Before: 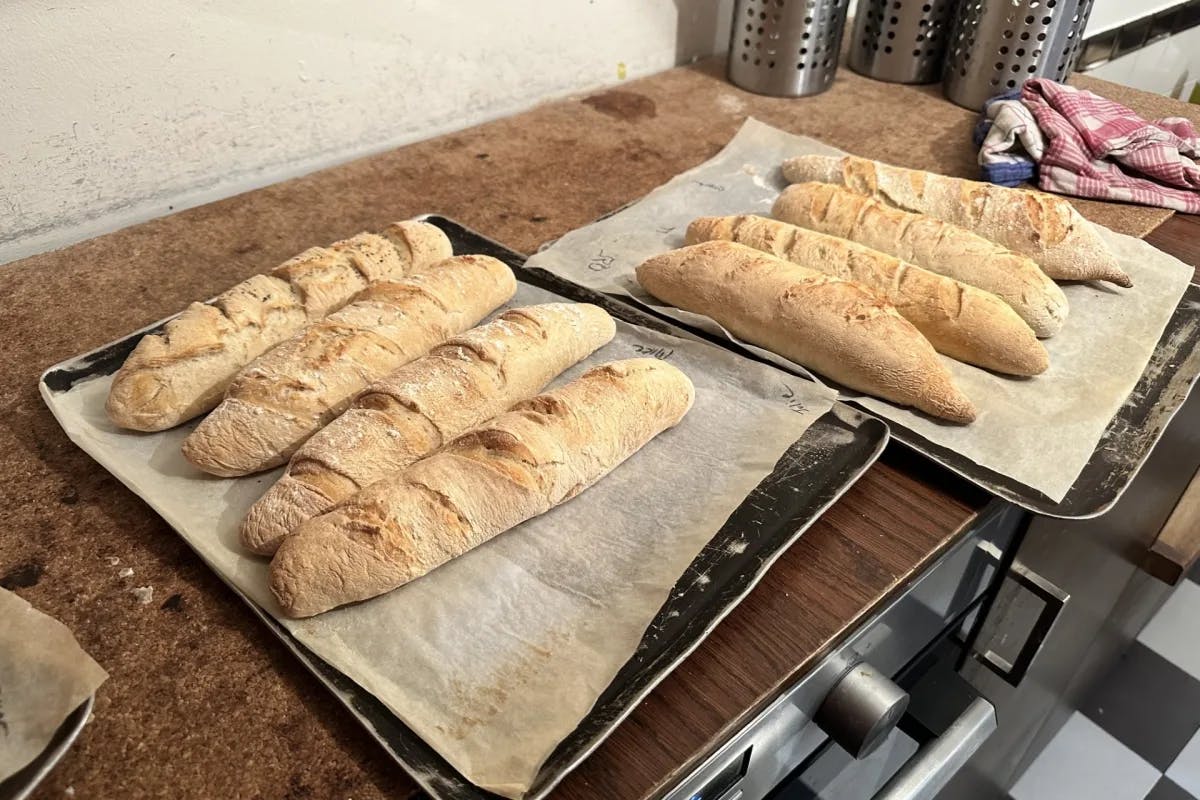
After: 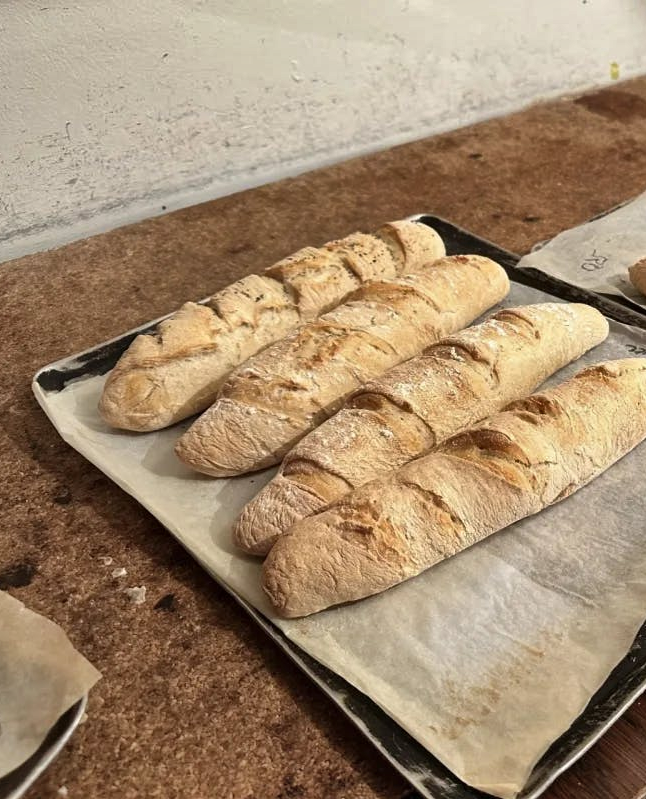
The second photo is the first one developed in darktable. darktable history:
crop: left 0.596%, right 45.553%, bottom 0.082%
tone equalizer: on, module defaults
shadows and highlights: shadows 76.11, highlights -60.79, soften with gaussian
